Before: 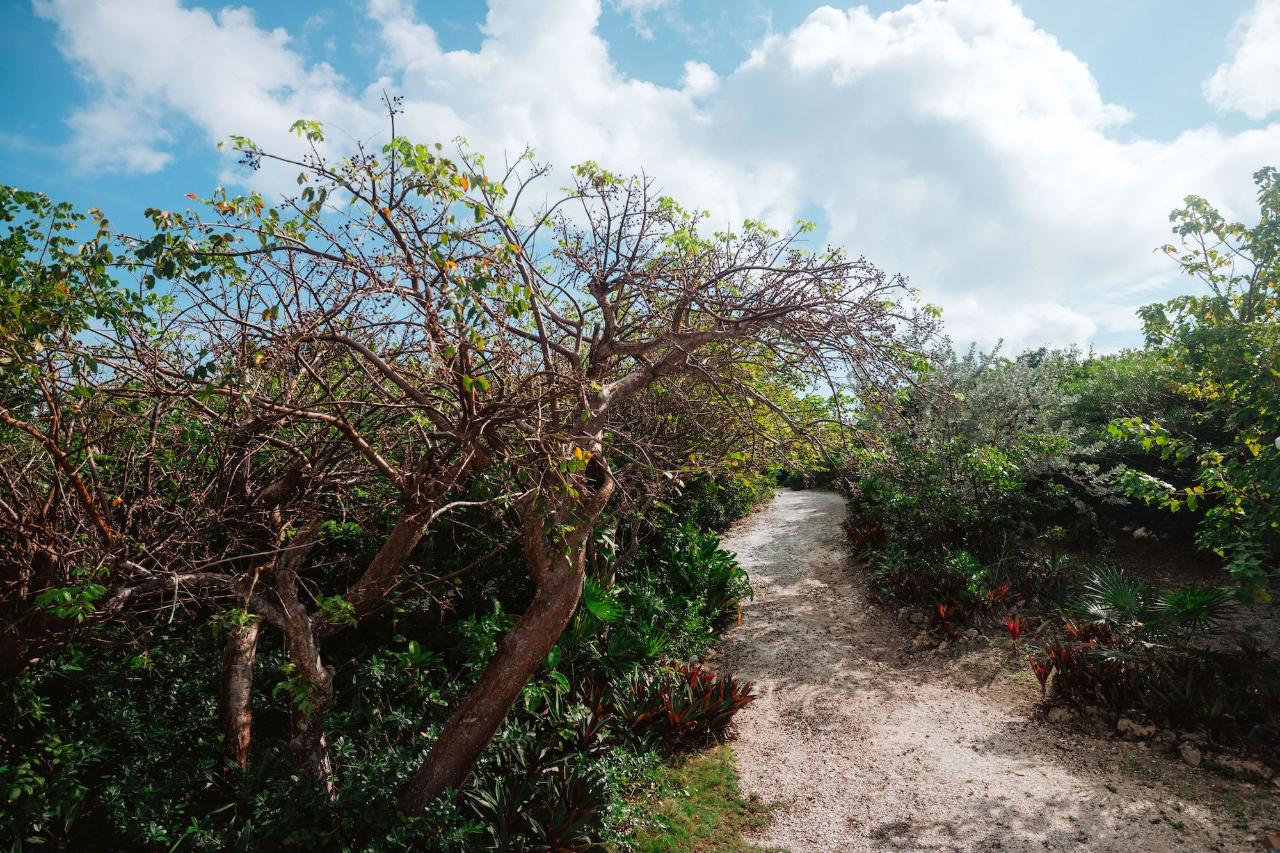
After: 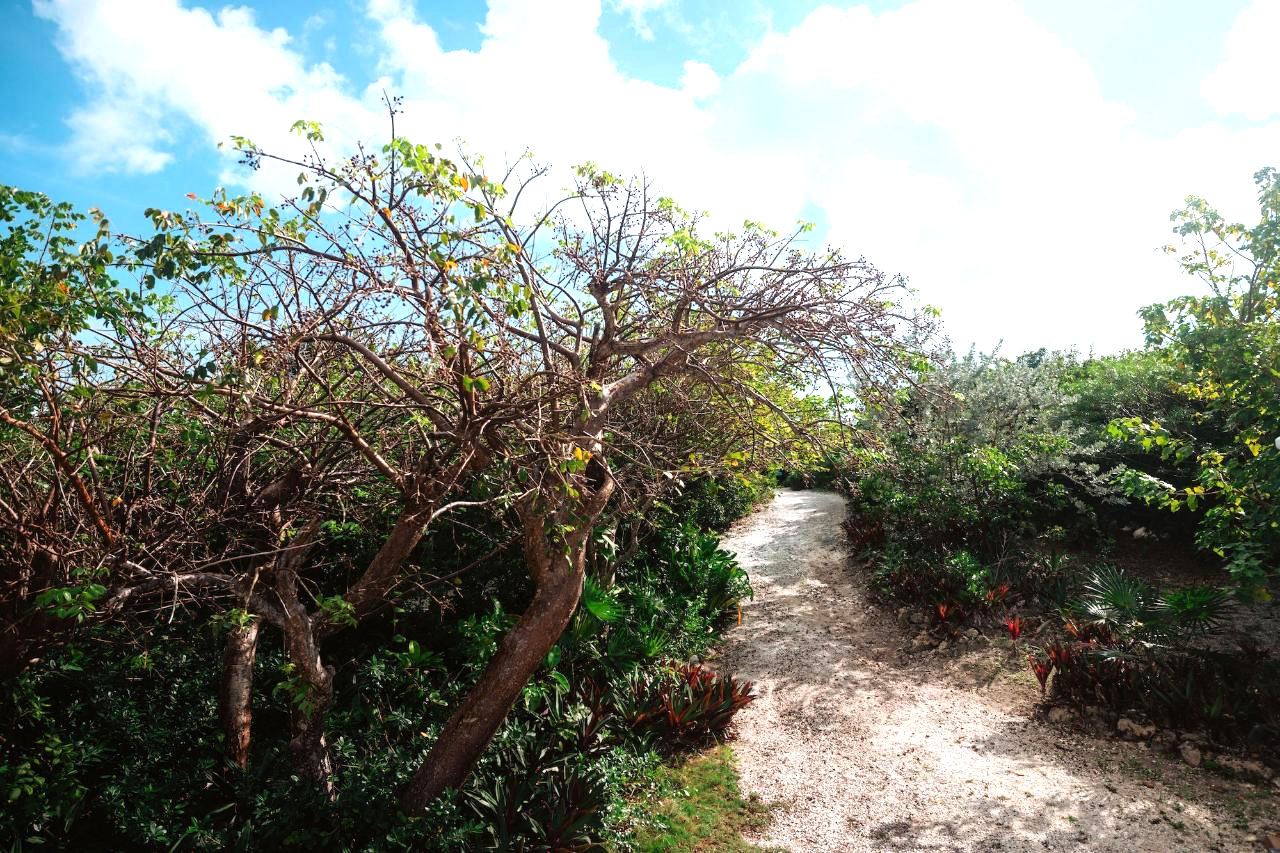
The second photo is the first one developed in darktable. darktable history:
tone equalizer: -8 EV -0.717 EV, -7 EV -0.71 EV, -6 EV -0.632 EV, -5 EV -0.363 EV, -3 EV 0.395 EV, -2 EV 0.6 EV, -1 EV 0.7 EV, +0 EV 0.773 EV, smoothing diameter 24.95%, edges refinement/feathering 14.62, preserve details guided filter
